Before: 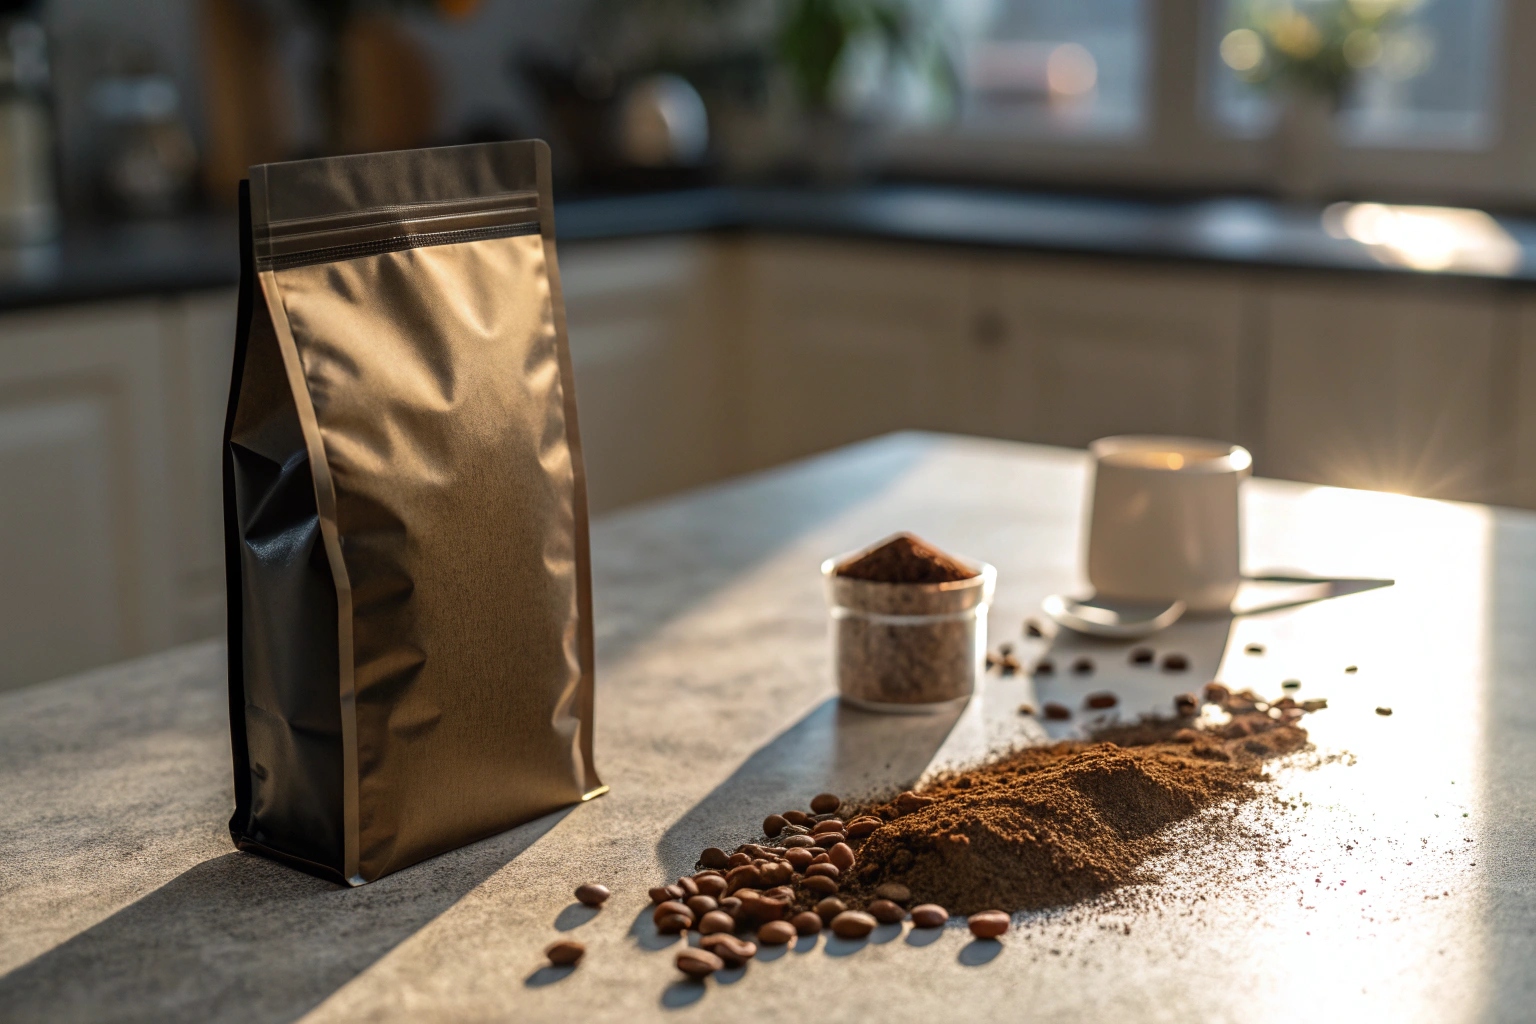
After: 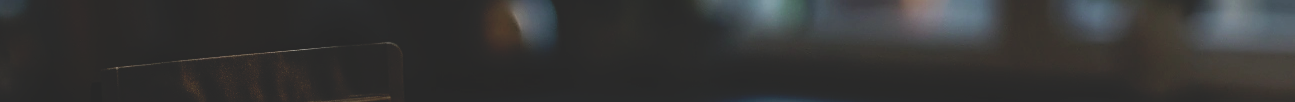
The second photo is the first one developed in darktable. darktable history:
sharpen: radius 1.4, amount 1.25, threshold 0.7
crop and rotate: left 9.644%, top 9.491%, right 6.021%, bottom 80.509%
base curve: curves: ch0 [(0, 0.02) (0.083, 0.036) (1, 1)], preserve colors none
